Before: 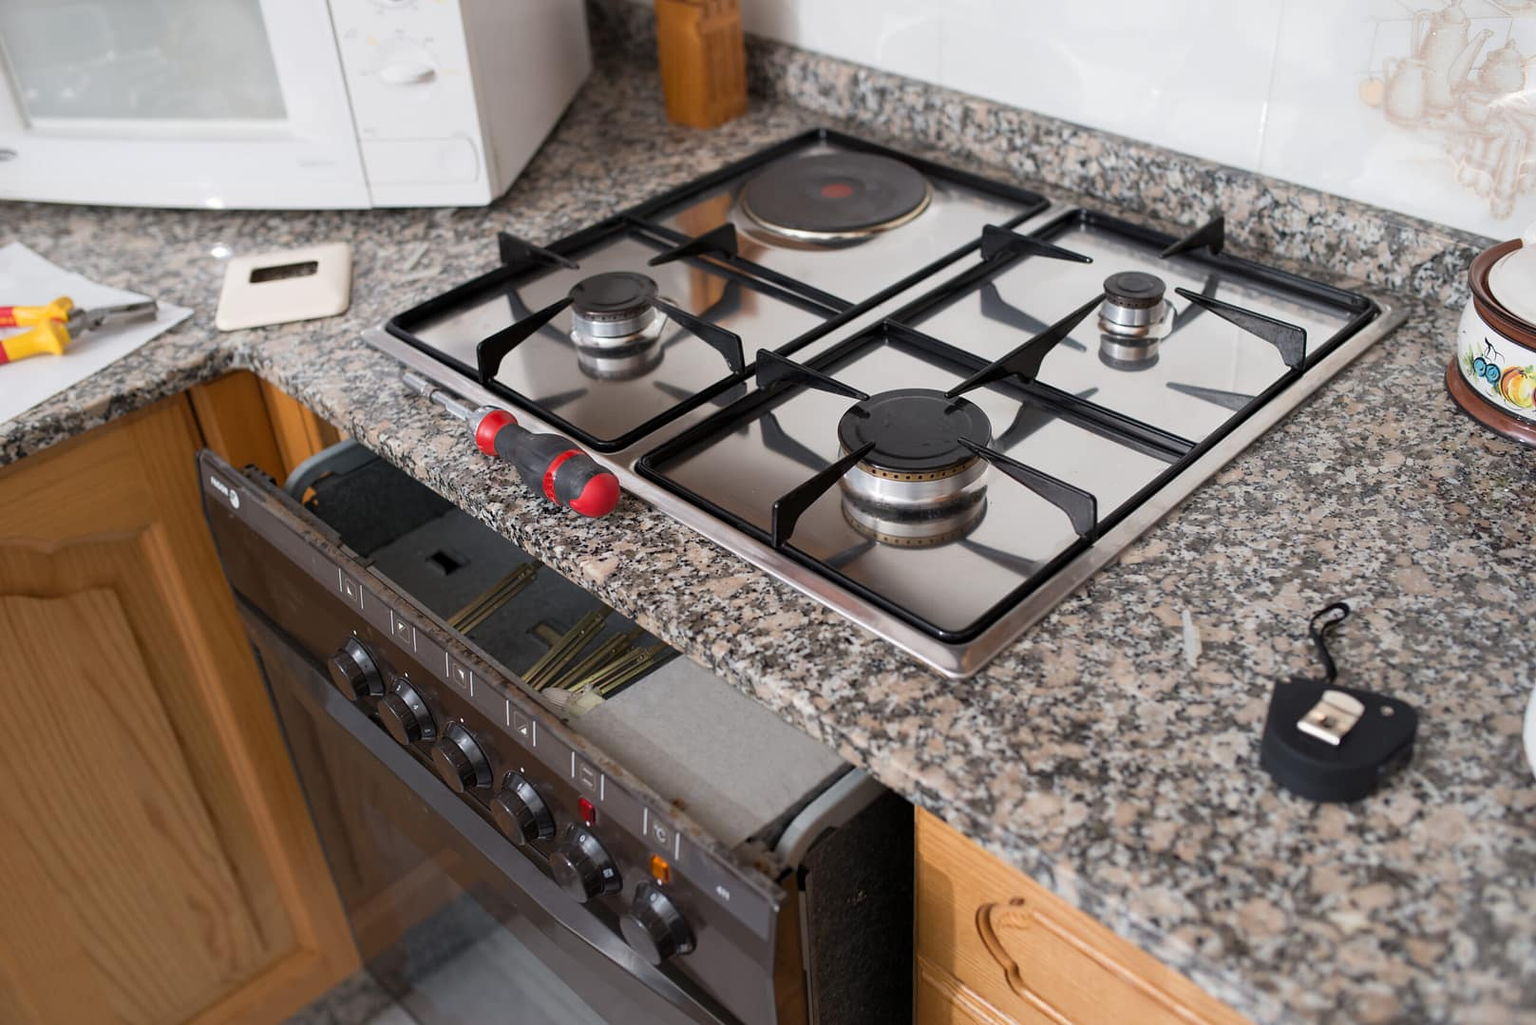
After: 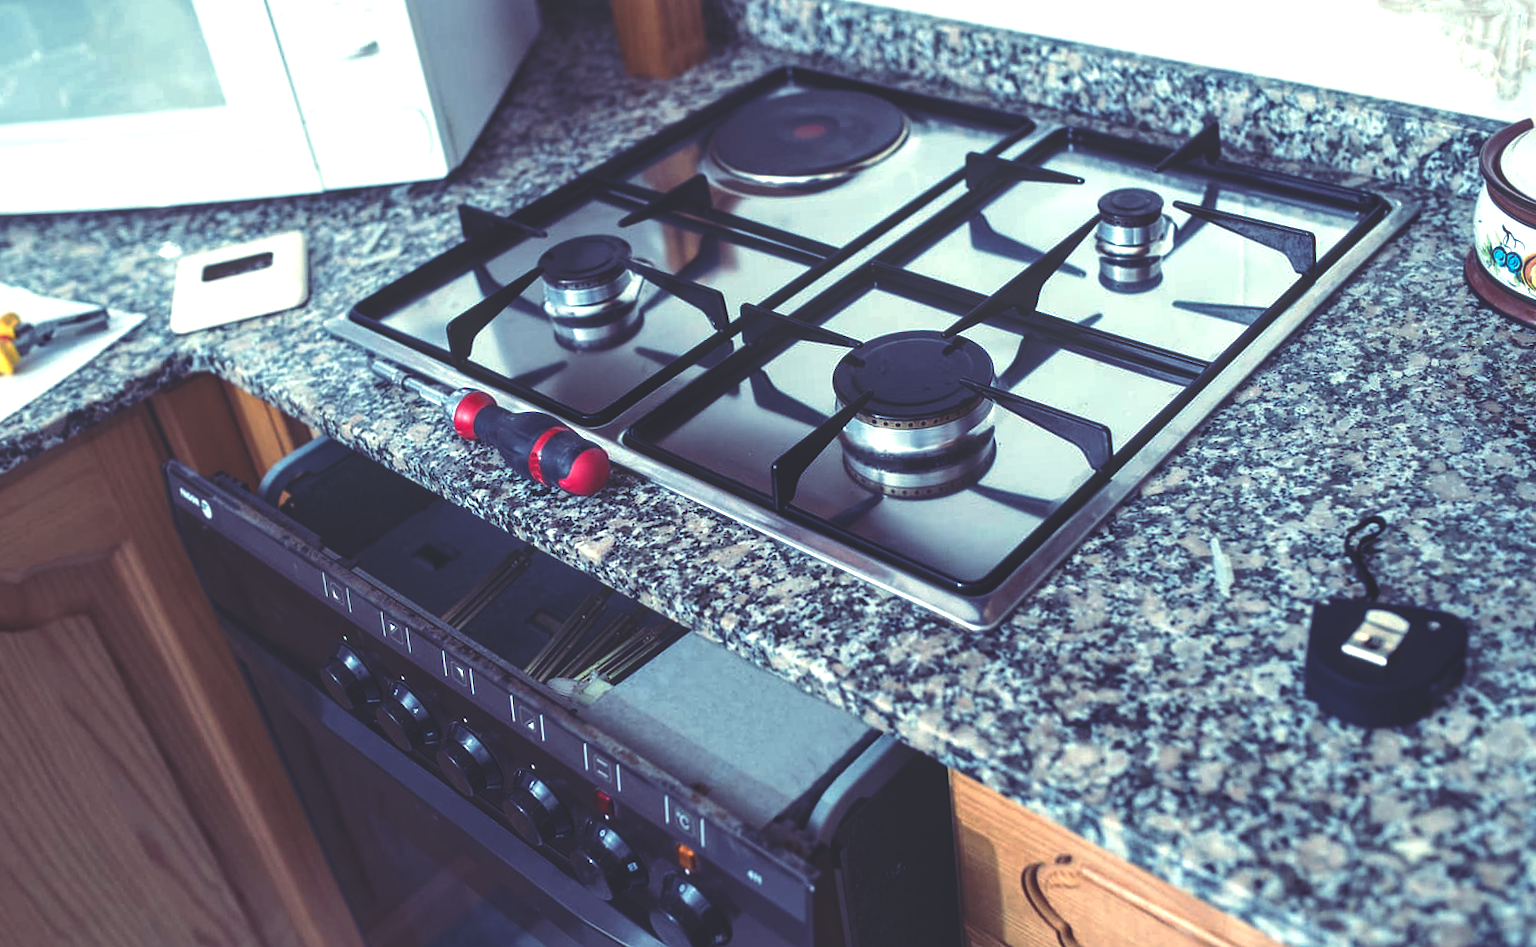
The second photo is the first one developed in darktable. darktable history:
rotate and perspective: rotation -5°, crop left 0.05, crop right 0.952, crop top 0.11, crop bottom 0.89
local contrast: on, module defaults
color balance: contrast 10%
rgb curve: curves: ch0 [(0, 0.186) (0.314, 0.284) (0.576, 0.466) (0.805, 0.691) (0.936, 0.886)]; ch1 [(0, 0.186) (0.314, 0.284) (0.581, 0.534) (0.771, 0.746) (0.936, 0.958)]; ch2 [(0, 0.216) (0.275, 0.39) (1, 1)], mode RGB, independent channels, compensate middle gray true, preserve colors none
tone equalizer: -8 EV -0.417 EV, -7 EV -0.389 EV, -6 EV -0.333 EV, -5 EV -0.222 EV, -3 EV 0.222 EV, -2 EV 0.333 EV, -1 EV 0.389 EV, +0 EV 0.417 EV, edges refinement/feathering 500, mask exposure compensation -1.57 EV, preserve details no
